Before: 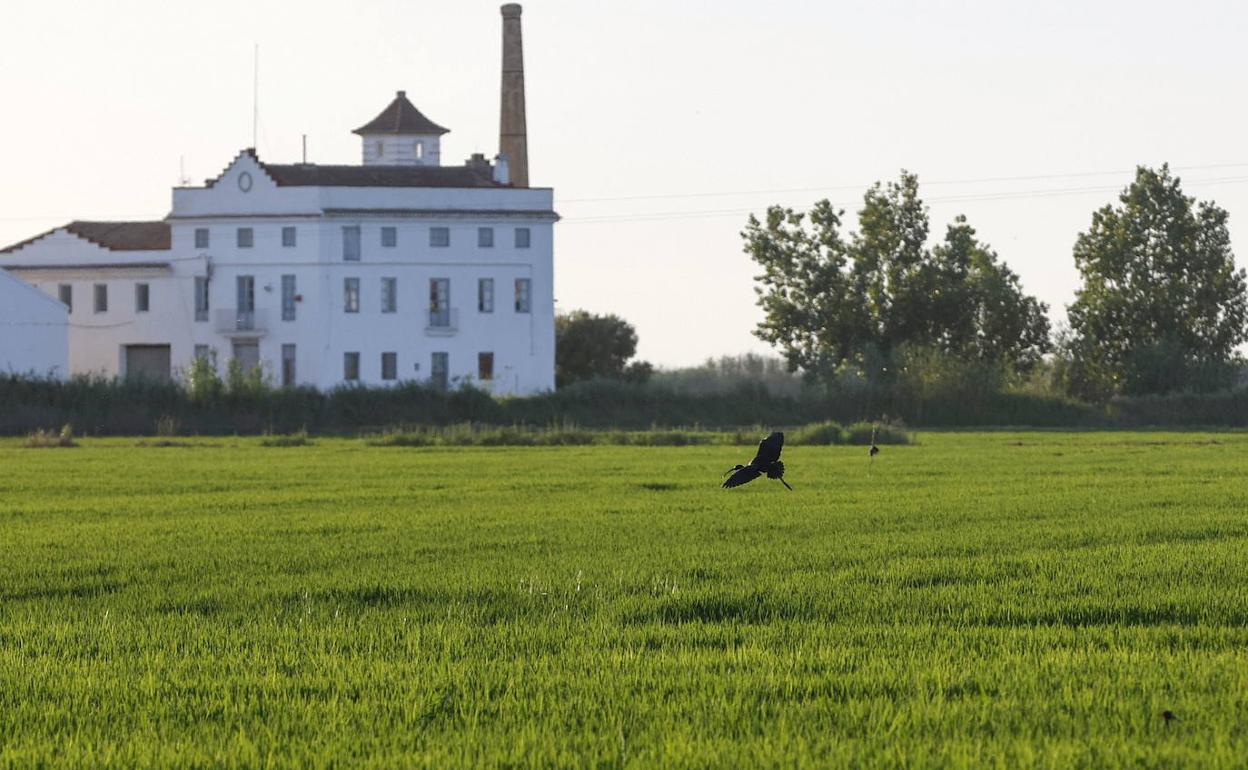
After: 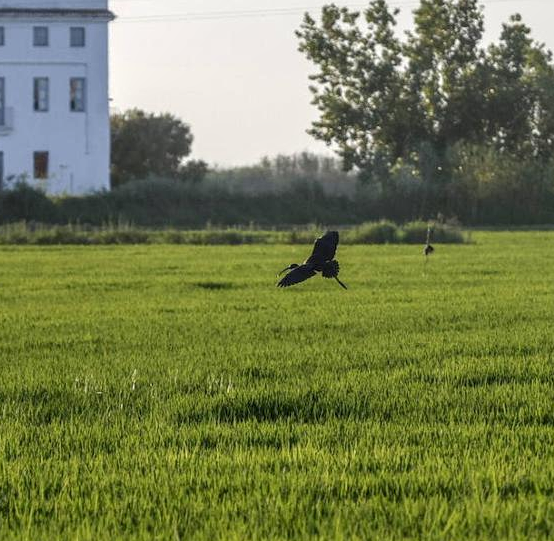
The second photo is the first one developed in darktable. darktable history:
crop: left 35.686%, top 26.232%, right 19.852%, bottom 3.434%
local contrast: highlights 2%, shadows 7%, detail 134%
